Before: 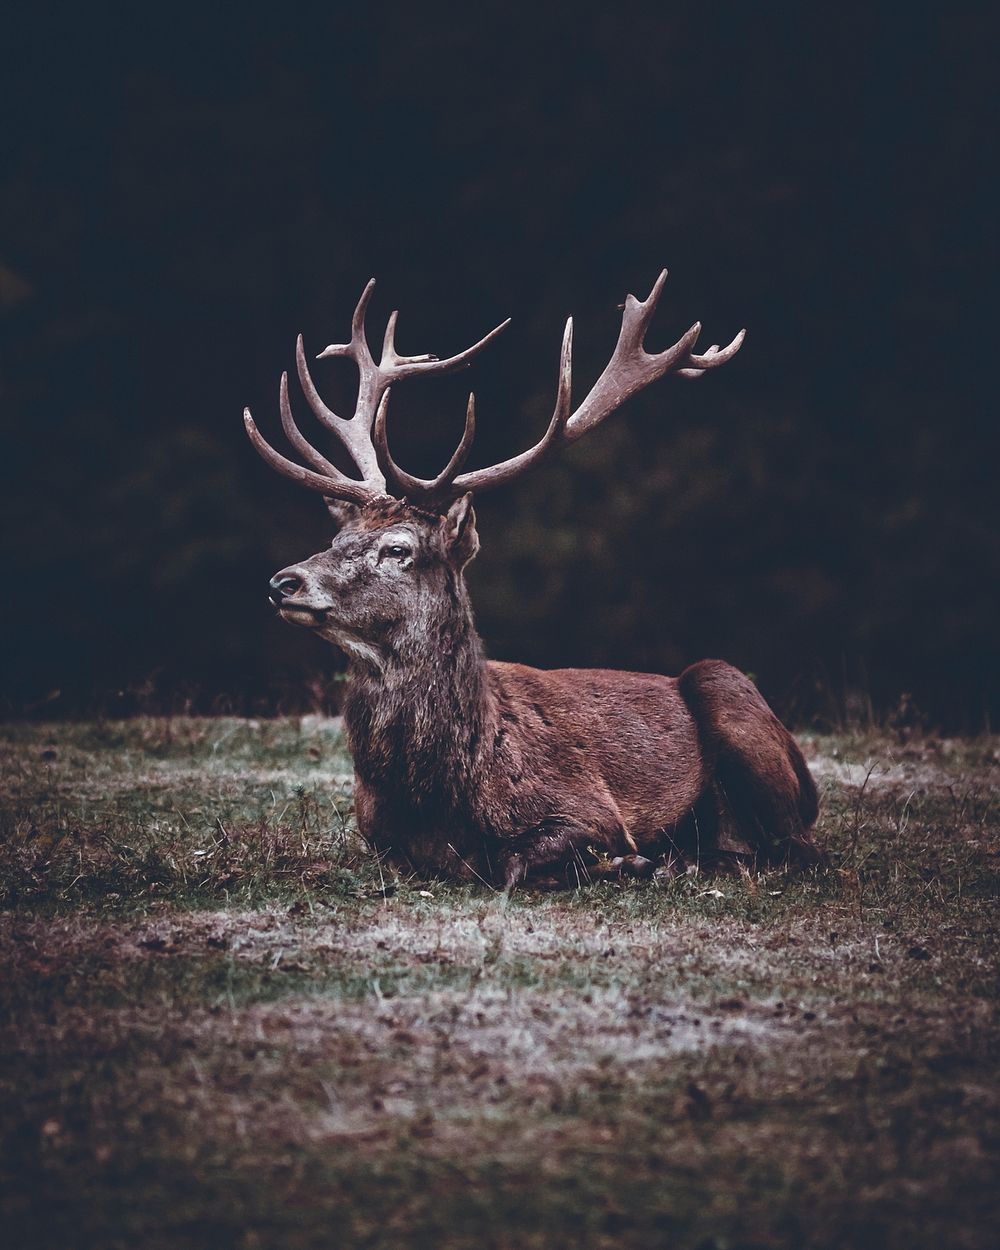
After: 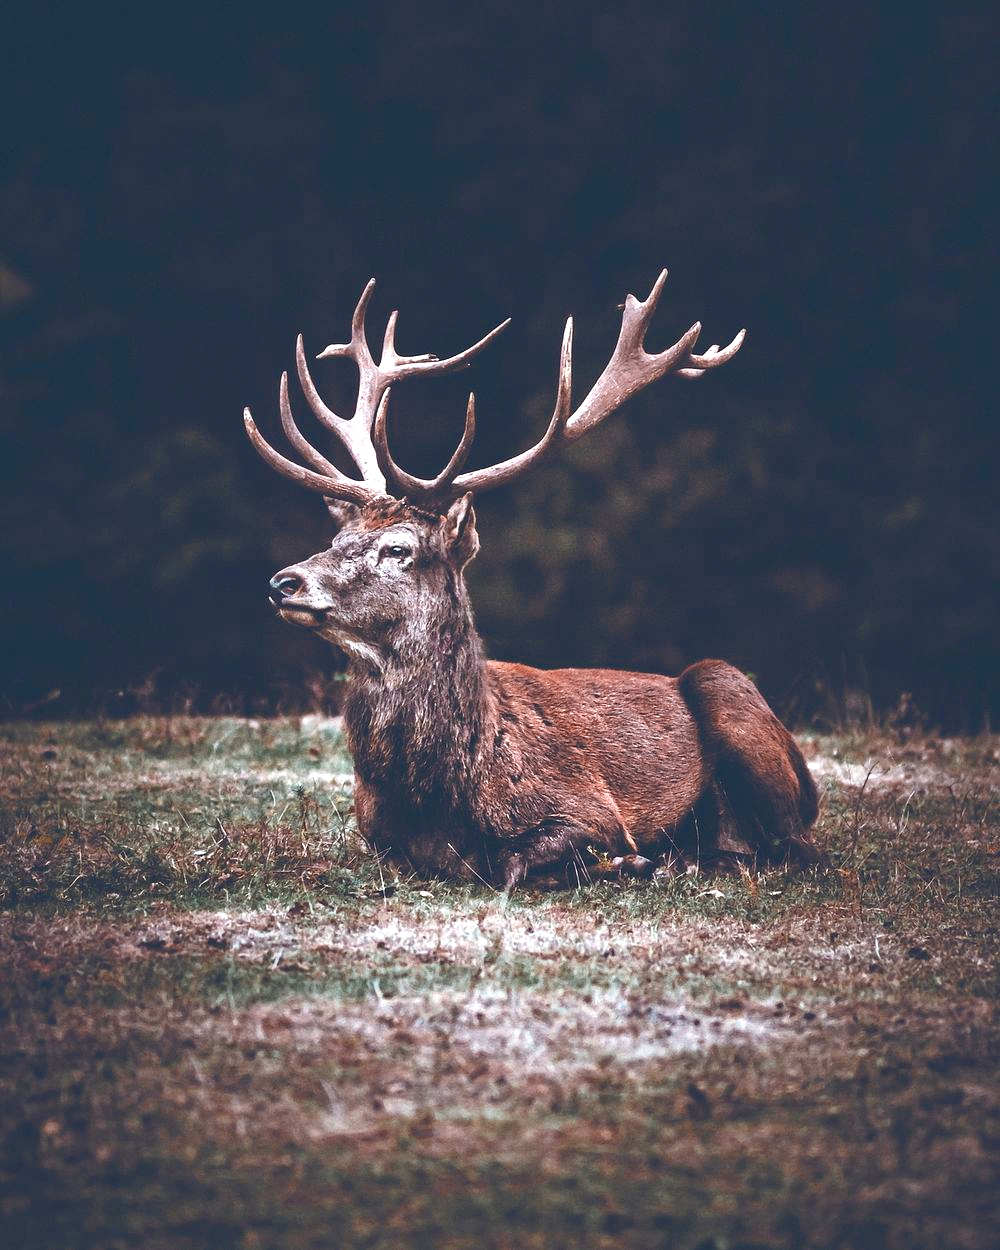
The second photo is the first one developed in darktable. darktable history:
exposure: black level correction 0, exposure 1 EV, compensate highlight preservation false
contrast brightness saturation: saturation 0.48
color zones: curves: ch0 [(0, 0.5) (0.125, 0.4) (0.25, 0.5) (0.375, 0.4) (0.5, 0.4) (0.625, 0.35) (0.75, 0.35) (0.875, 0.5)]; ch1 [(0, 0.35) (0.125, 0.45) (0.25, 0.35) (0.375, 0.35) (0.5, 0.35) (0.625, 0.35) (0.75, 0.45) (0.875, 0.35)]; ch2 [(0, 0.6) (0.125, 0.5) (0.25, 0.5) (0.375, 0.6) (0.5, 0.6) (0.625, 0.5) (0.75, 0.5) (0.875, 0.5)]
